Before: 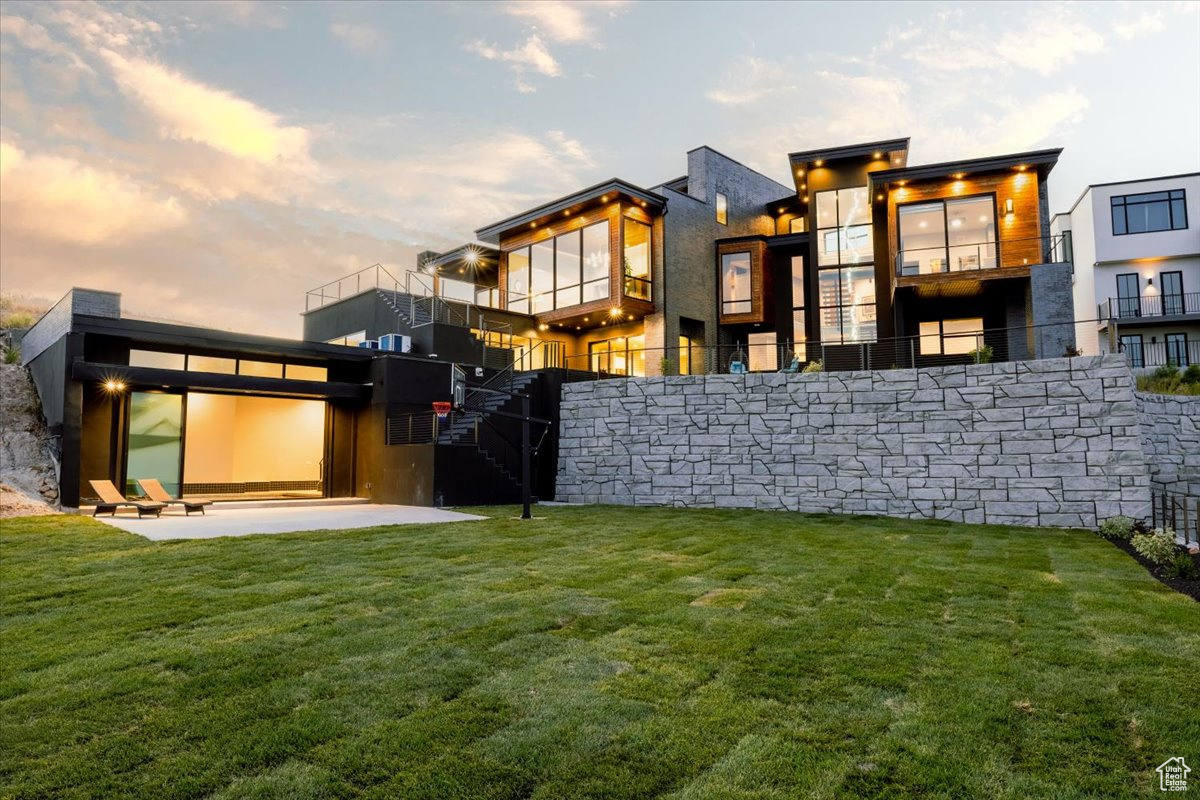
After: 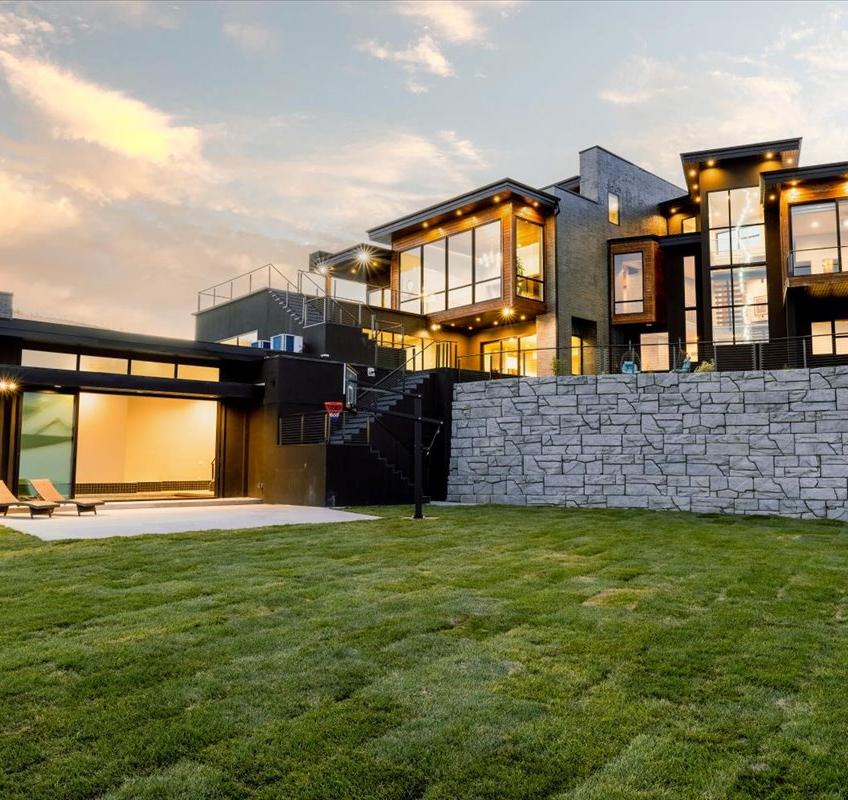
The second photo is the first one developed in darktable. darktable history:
crop and rotate: left 9.058%, right 20.258%
